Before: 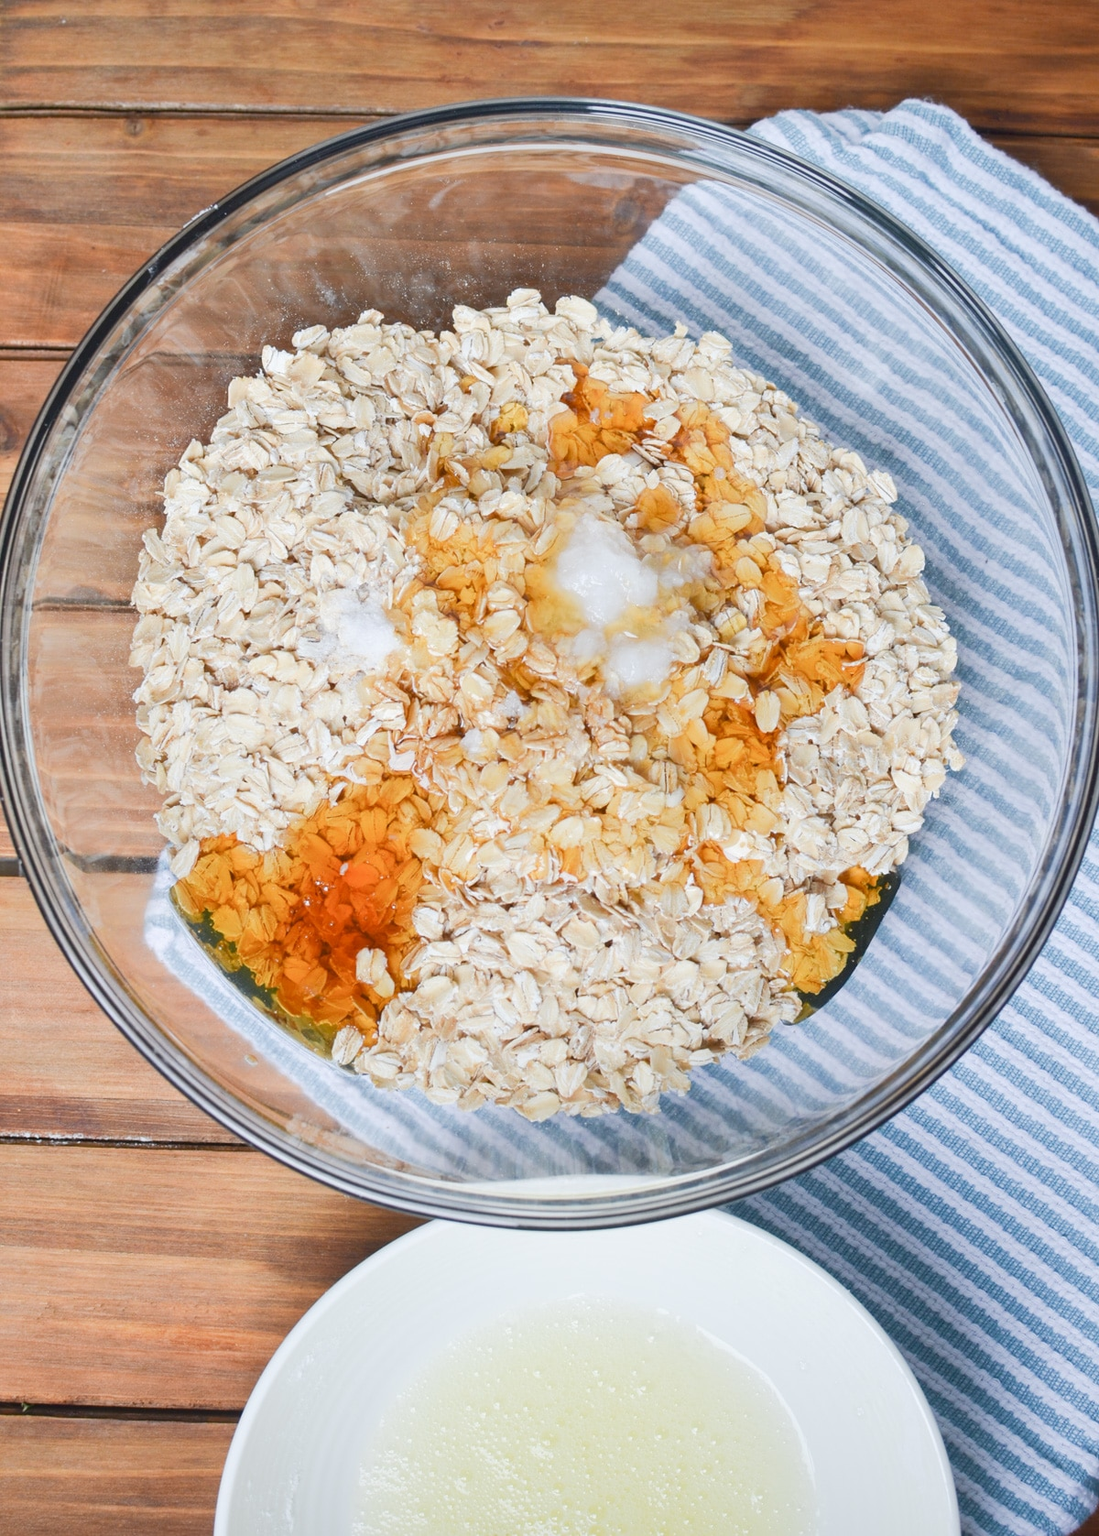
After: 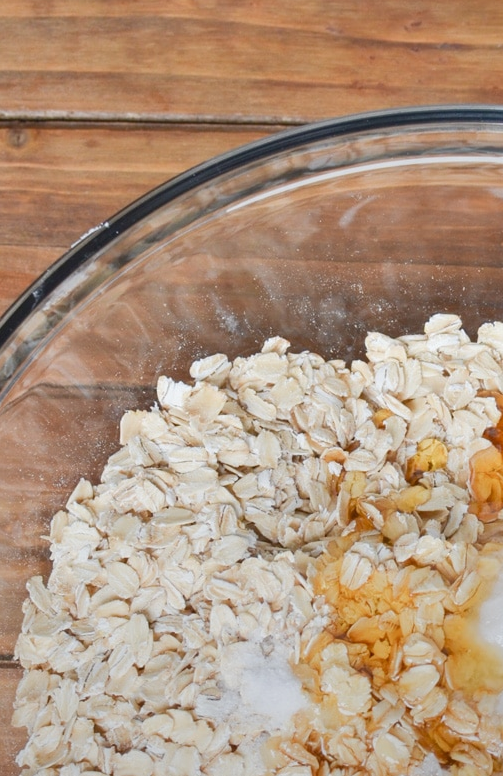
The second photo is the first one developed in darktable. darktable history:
graduated density: rotation -180°, offset 27.42
crop and rotate: left 10.817%, top 0.062%, right 47.194%, bottom 53.626%
